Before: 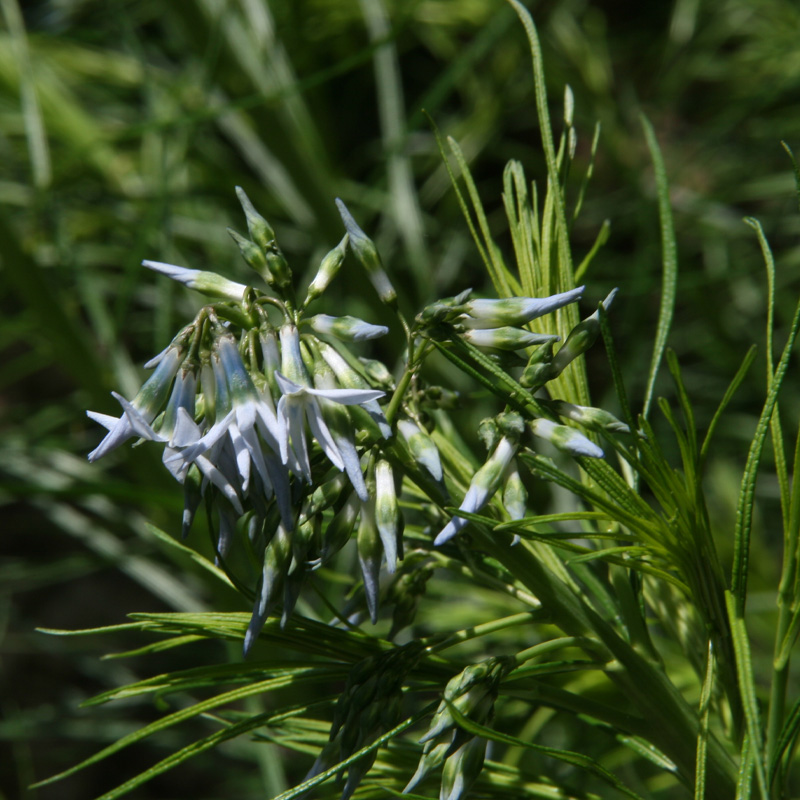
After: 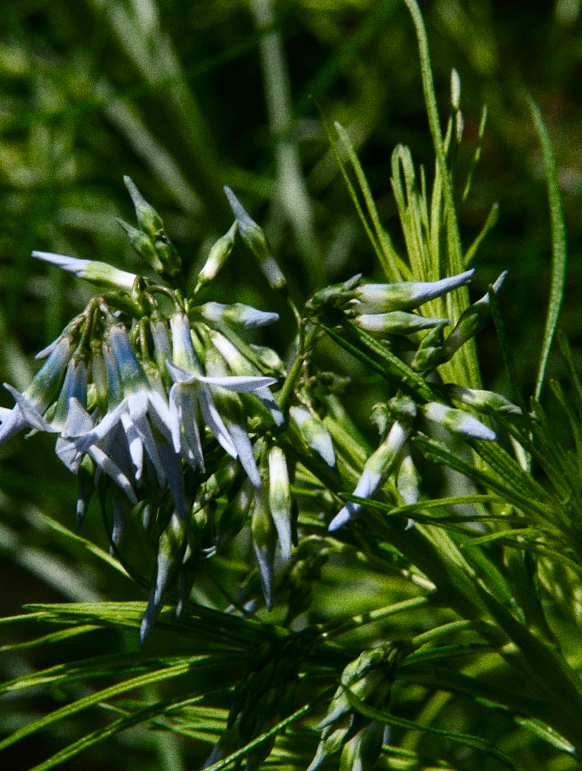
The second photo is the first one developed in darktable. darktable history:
grain: coarseness 9.61 ISO, strength 35.62%
rotate and perspective: rotation -1°, crop left 0.011, crop right 0.989, crop top 0.025, crop bottom 0.975
contrast brightness saturation: contrast 0.15, brightness -0.01, saturation 0.1
crop: left 13.443%, right 13.31%
color balance rgb: perceptual saturation grading › global saturation 20%, perceptual saturation grading › highlights -25%, perceptual saturation grading › shadows 25%
